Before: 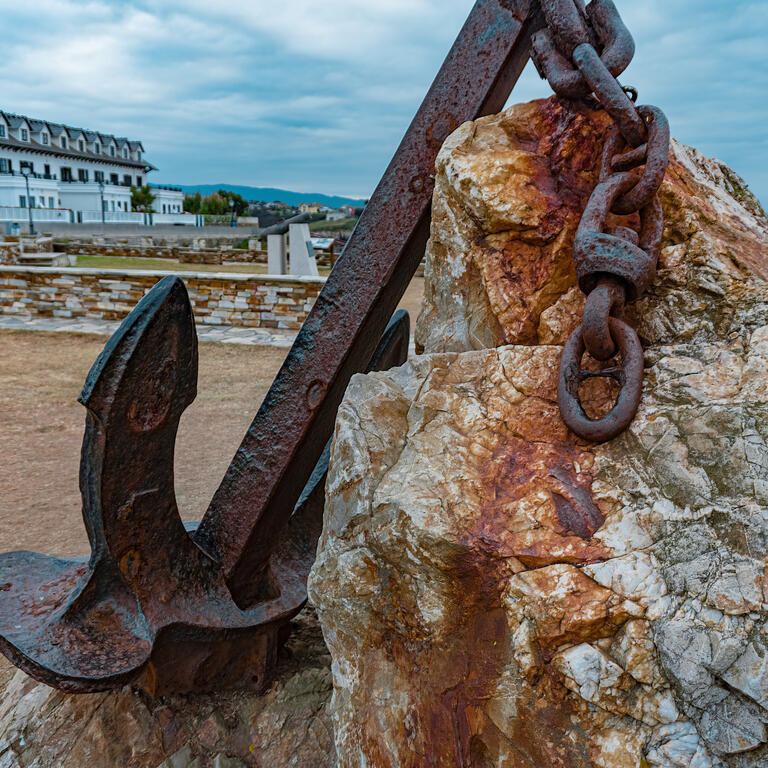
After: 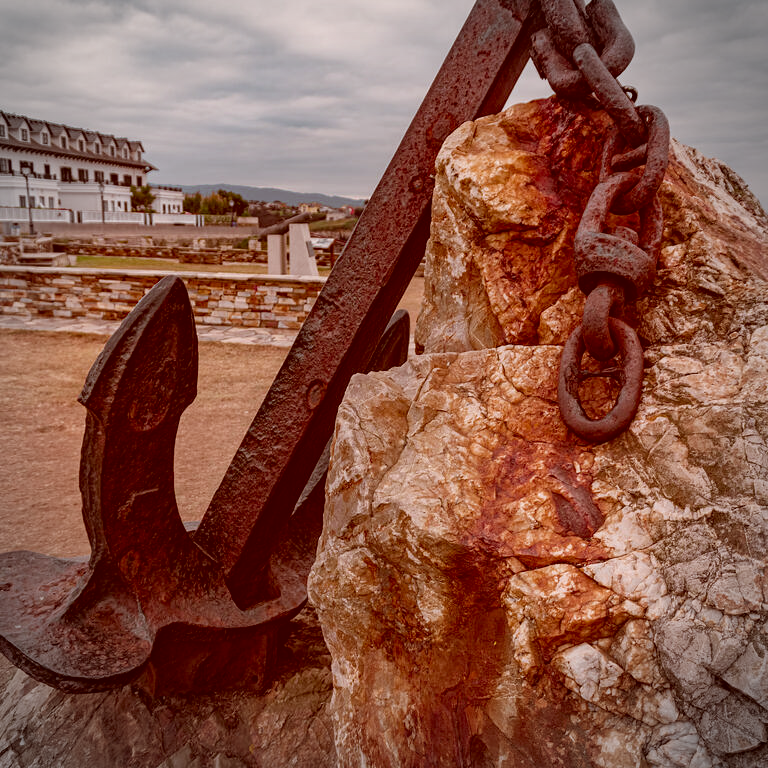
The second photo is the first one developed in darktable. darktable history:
vignetting: on, module defaults
color correction: highlights a* 9.08, highlights b* 8.48, shadows a* 39.36, shadows b* 39.51, saturation 0.791
